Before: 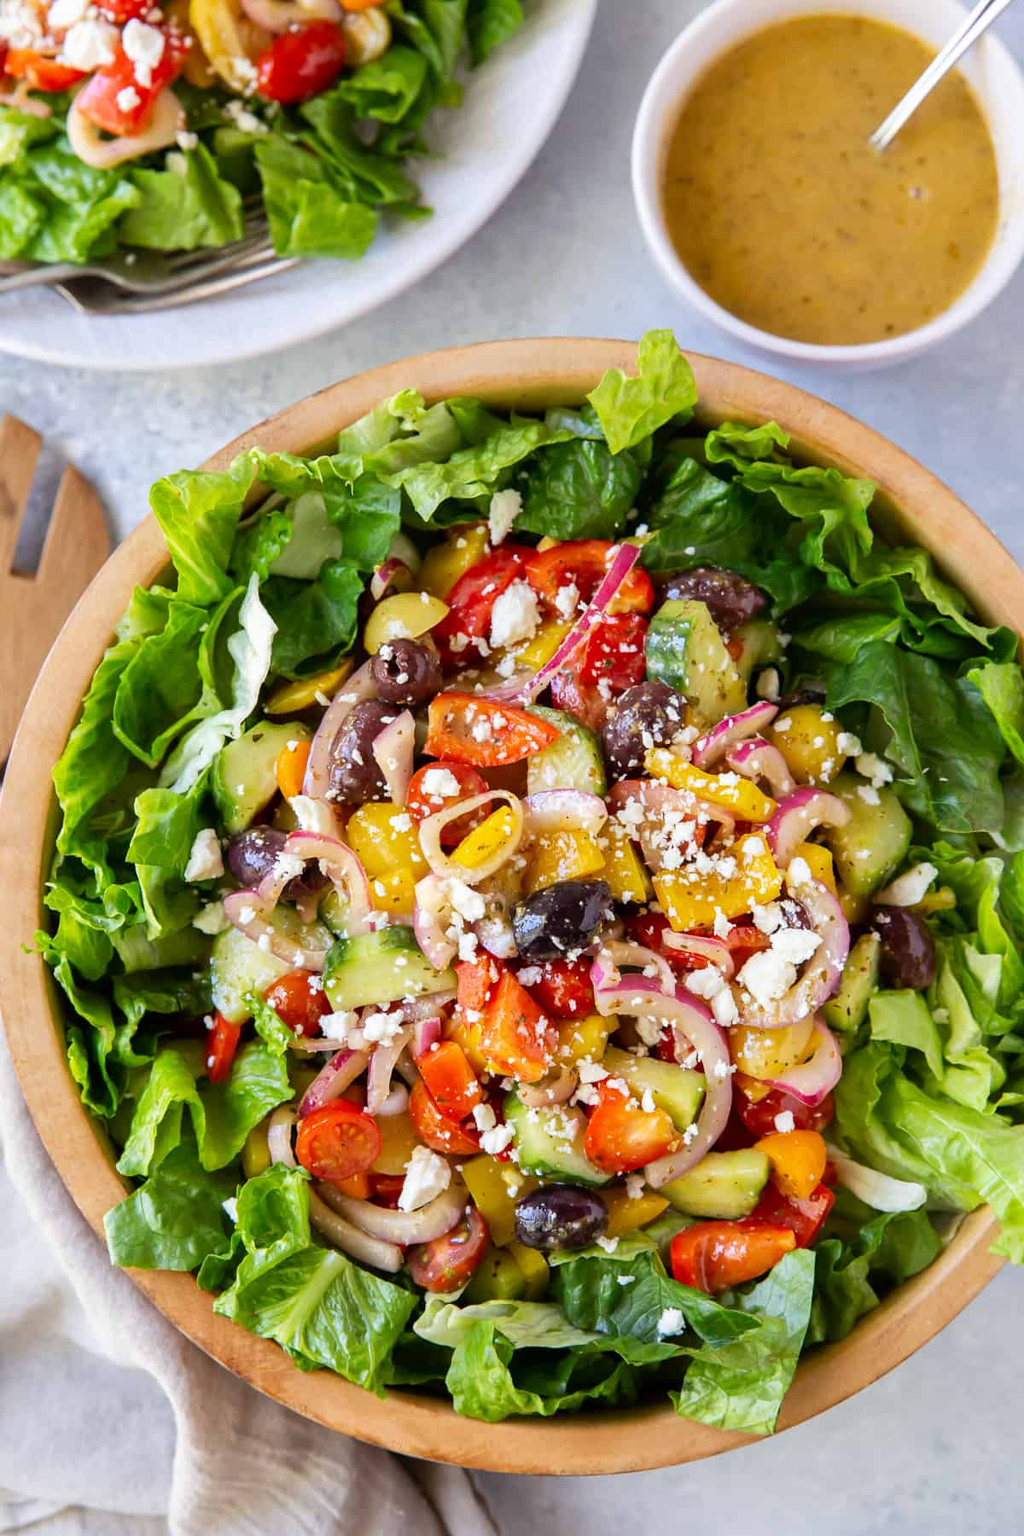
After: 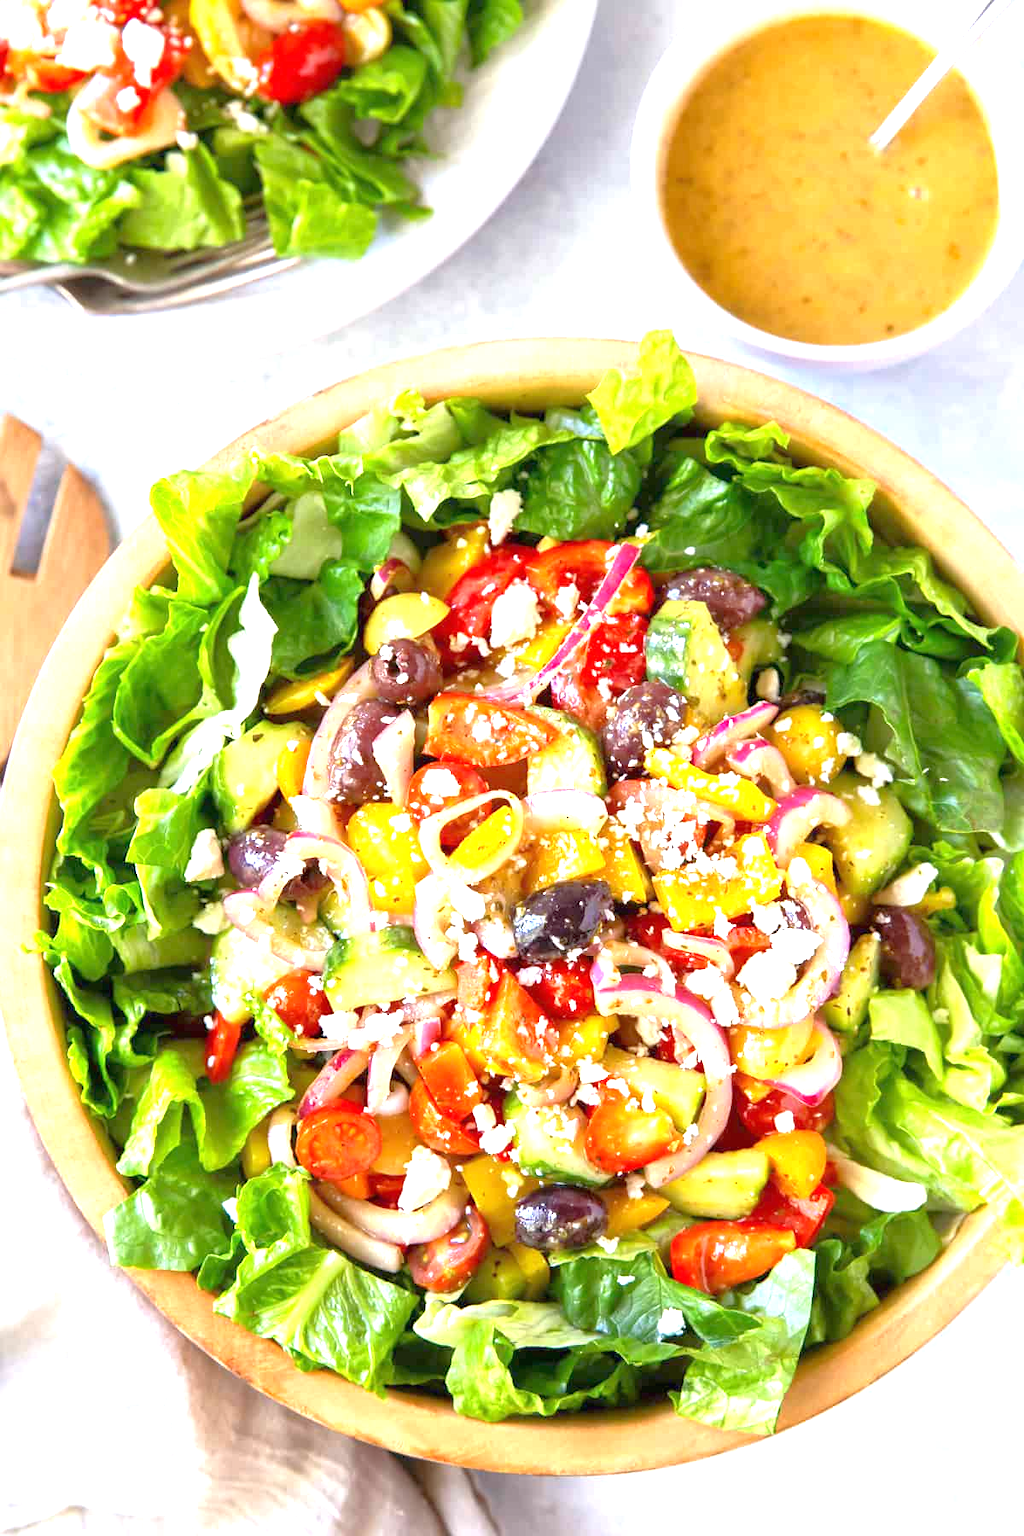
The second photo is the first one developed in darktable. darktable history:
tone equalizer: -7 EV 0.144 EV, -6 EV 0.607 EV, -5 EV 1.13 EV, -4 EV 1.31 EV, -3 EV 1.17 EV, -2 EV 0.6 EV, -1 EV 0.162 EV, smoothing diameter 24.78%, edges refinement/feathering 12.58, preserve details guided filter
exposure: black level correction 0, exposure 1.188 EV, compensate highlight preservation false
